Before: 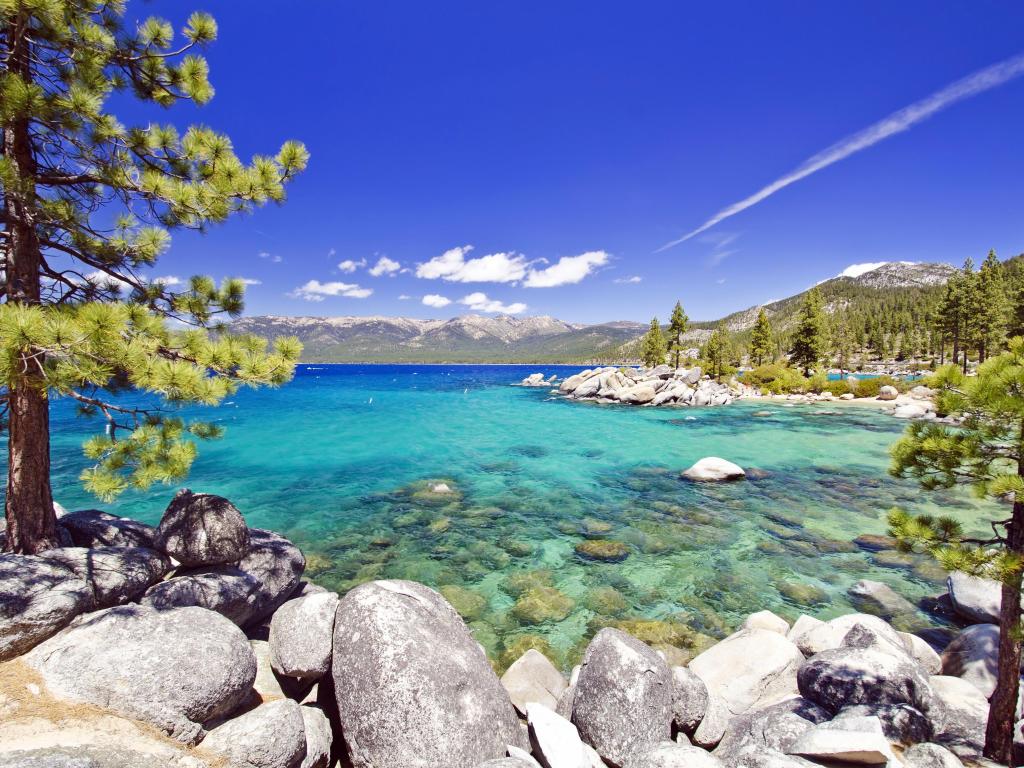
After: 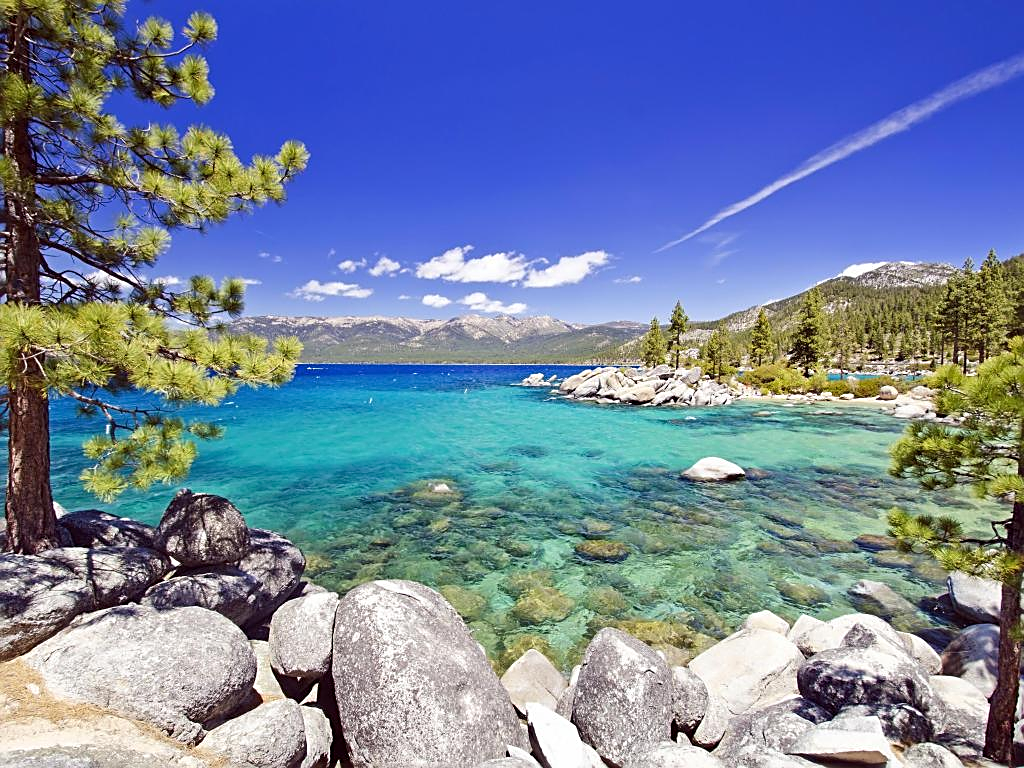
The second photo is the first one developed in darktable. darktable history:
sharpen: amount 0.593
